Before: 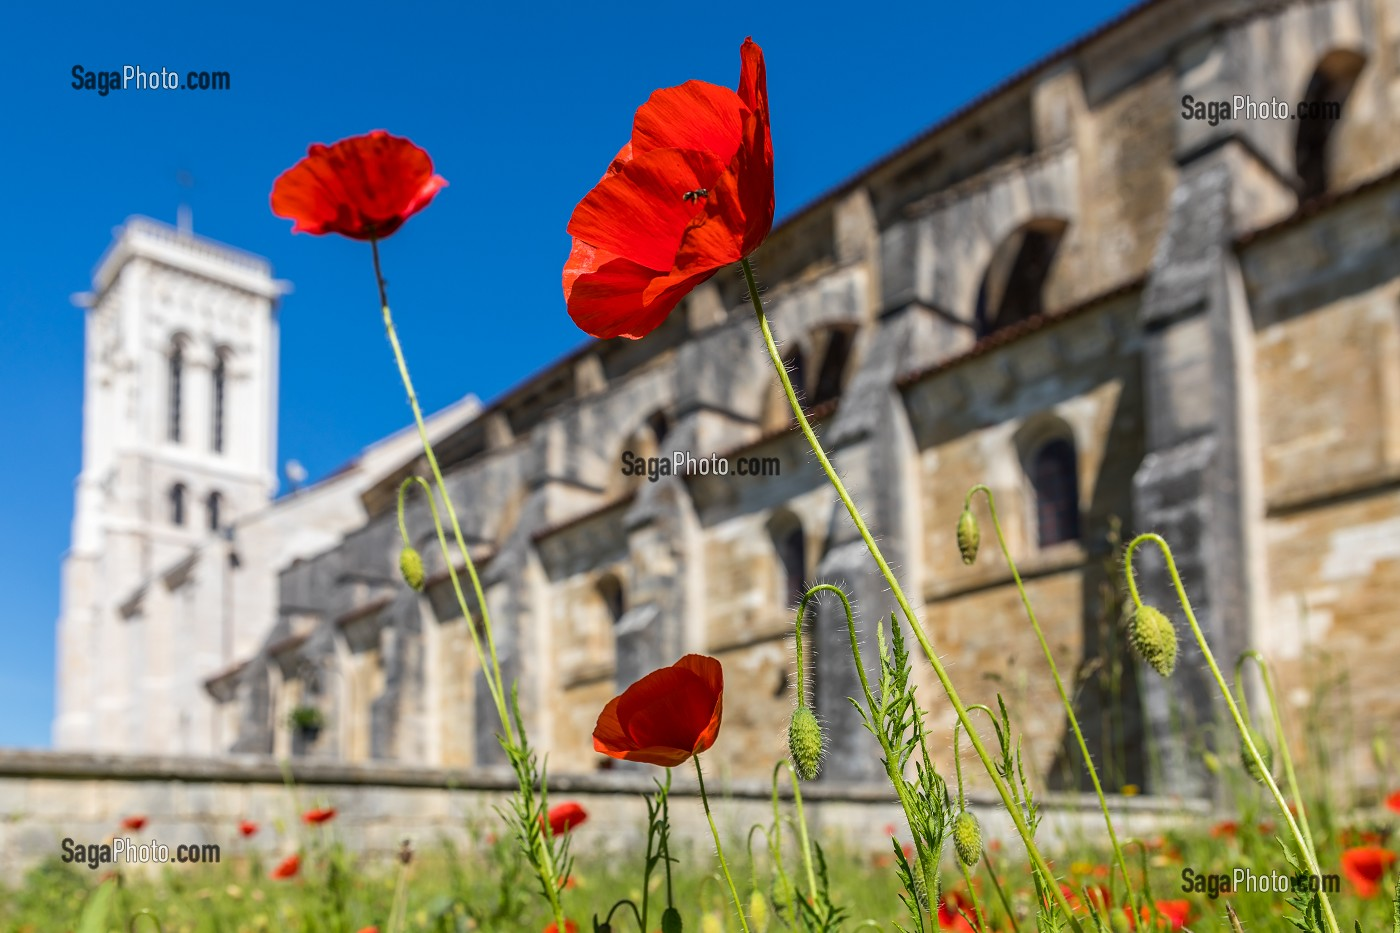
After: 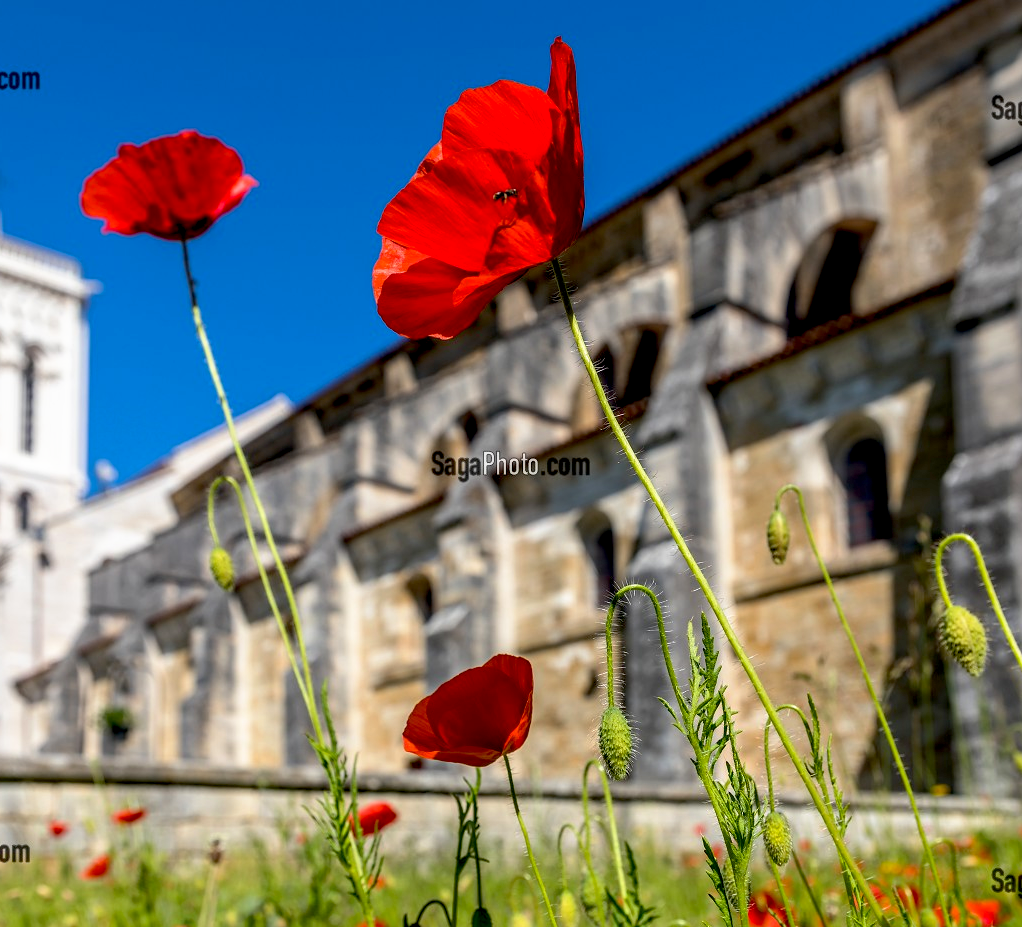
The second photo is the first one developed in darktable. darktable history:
crop: left 13.613%, right 13.33%
base curve: curves: ch0 [(0.017, 0) (0.425, 0.441) (0.844, 0.933) (1, 1)], preserve colors none
